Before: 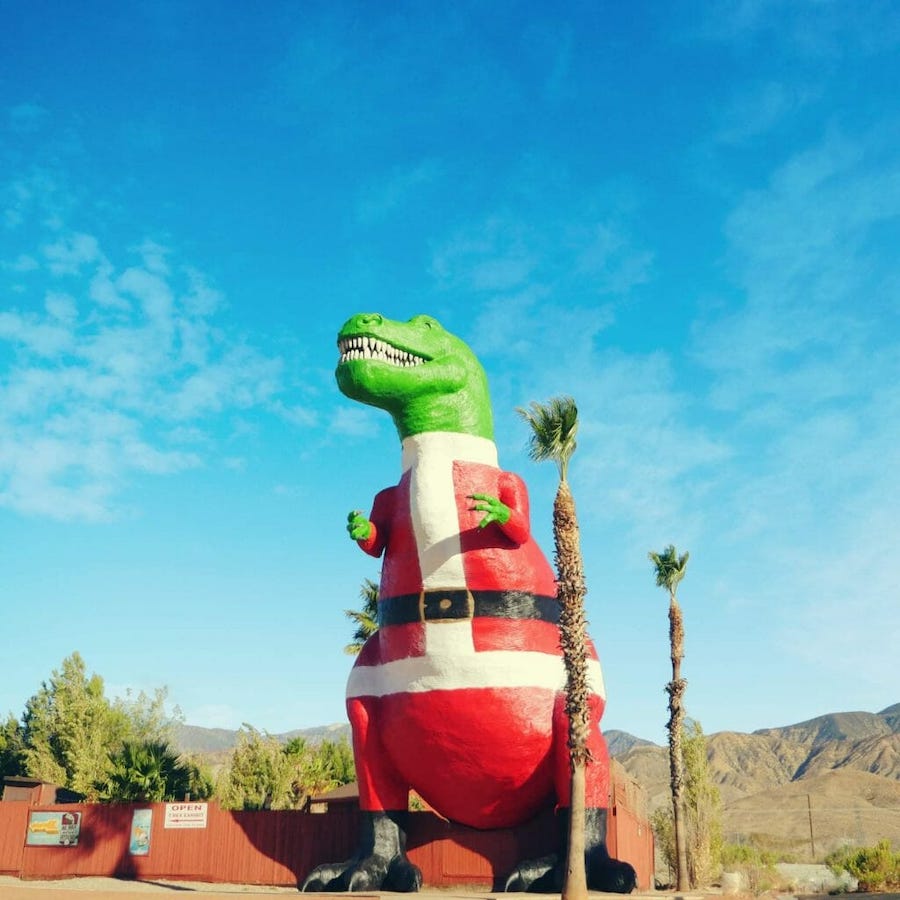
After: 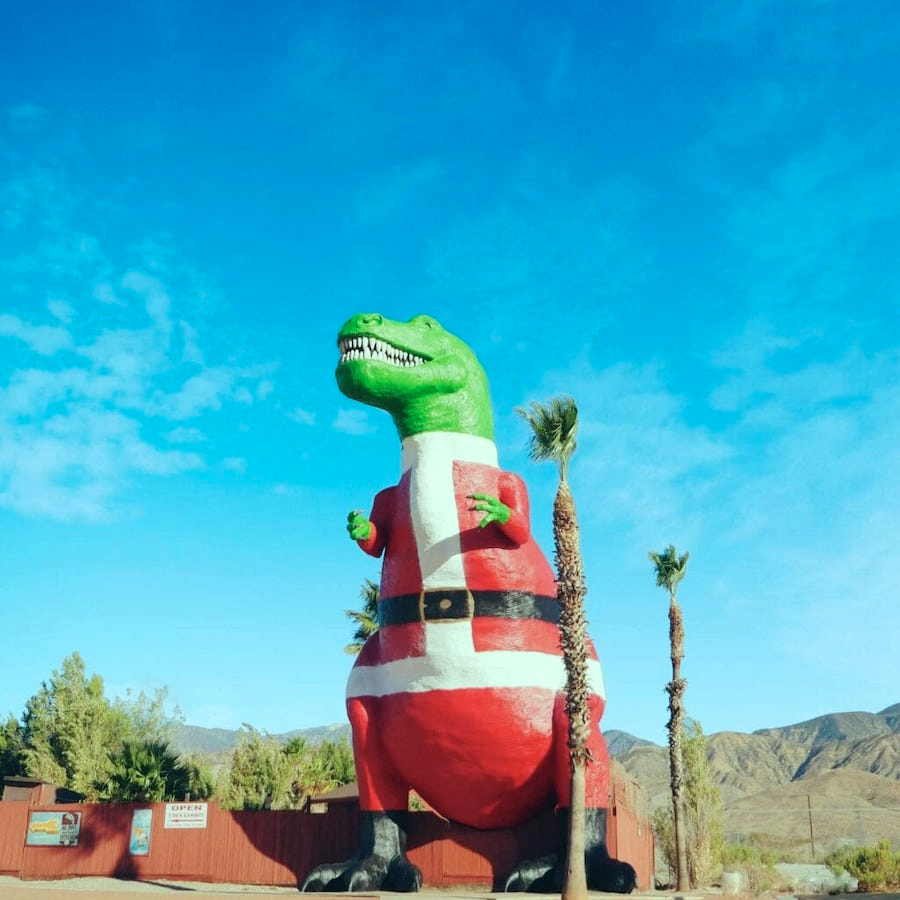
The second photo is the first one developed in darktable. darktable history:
shadows and highlights: radius 333.79, shadows 64.34, highlights 5.25, compress 87.94%, soften with gaussian
contrast brightness saturation: saturation -0.046
color correction: highlights a* -10.23, highlights b* -10.51
